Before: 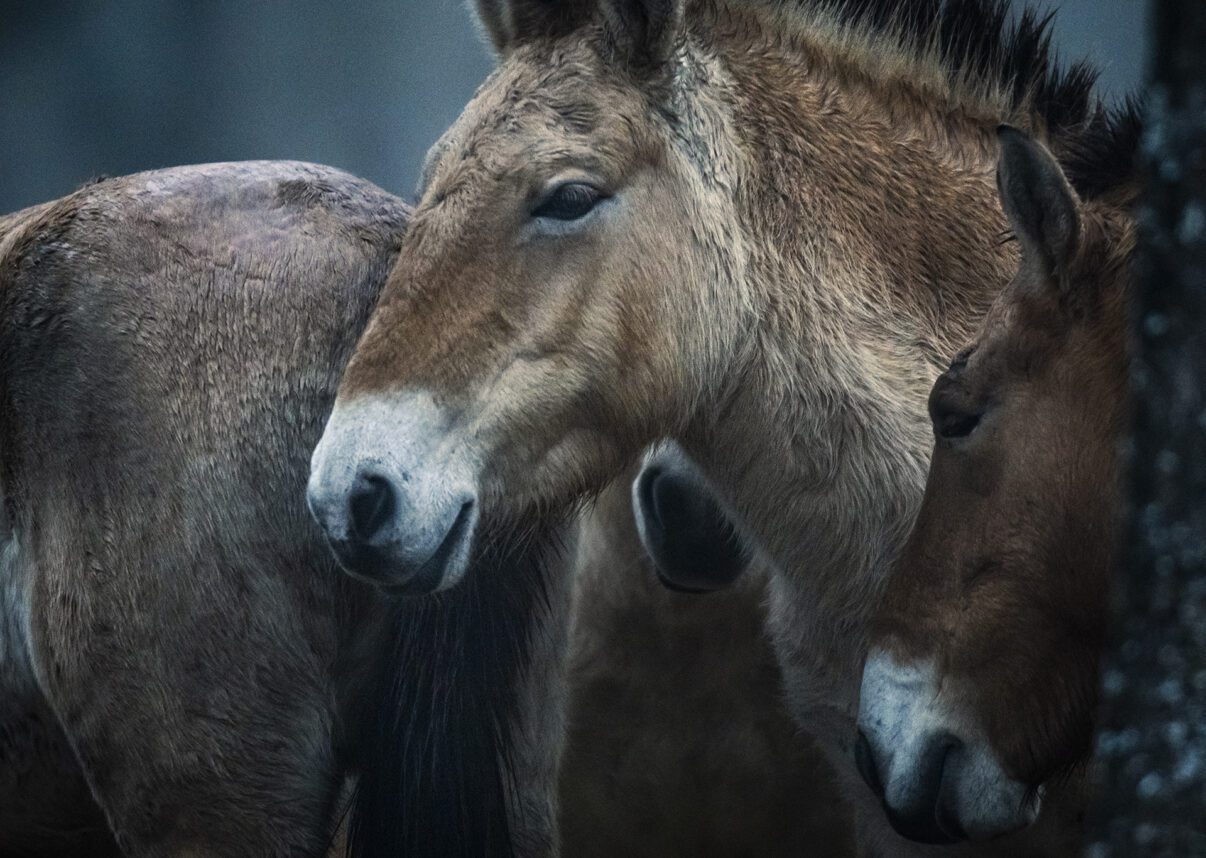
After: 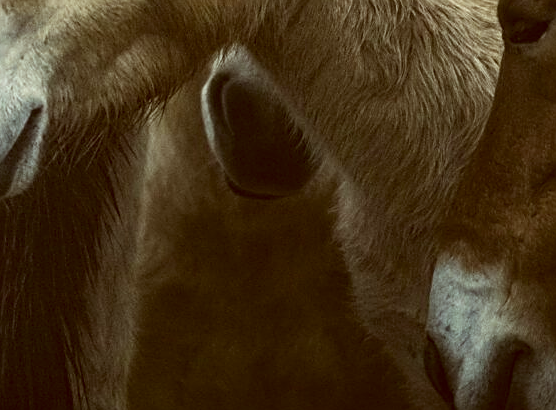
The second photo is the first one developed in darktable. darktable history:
sharpen: on, module defaults
color correction: highlights a* -6.18, highlights b* 9.26, shadows a* 10.89, shadows b* 23.96
crop: left 35.748%, top 46.012%, right 18.125%, bottom 6.095%
